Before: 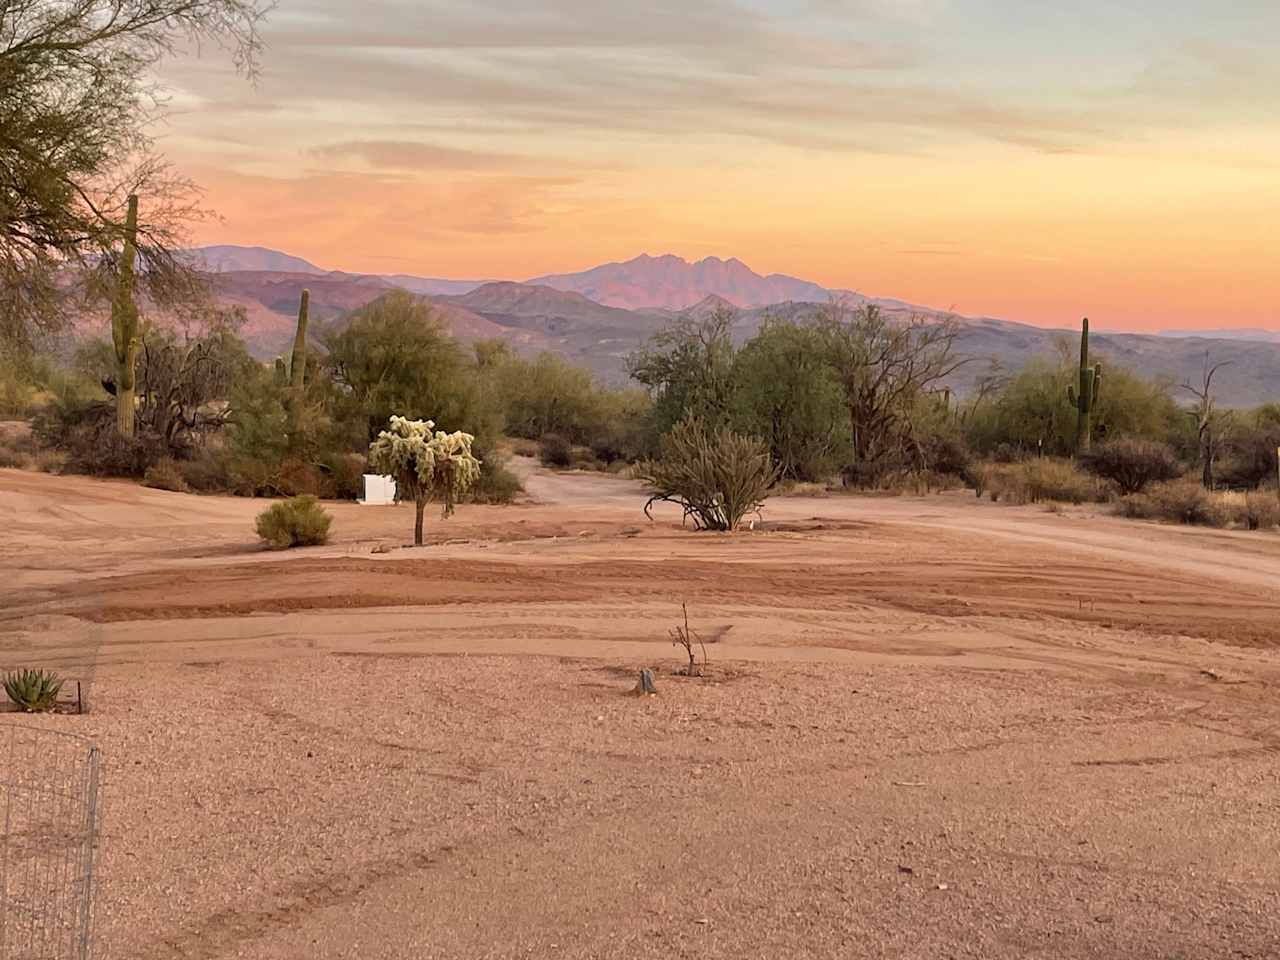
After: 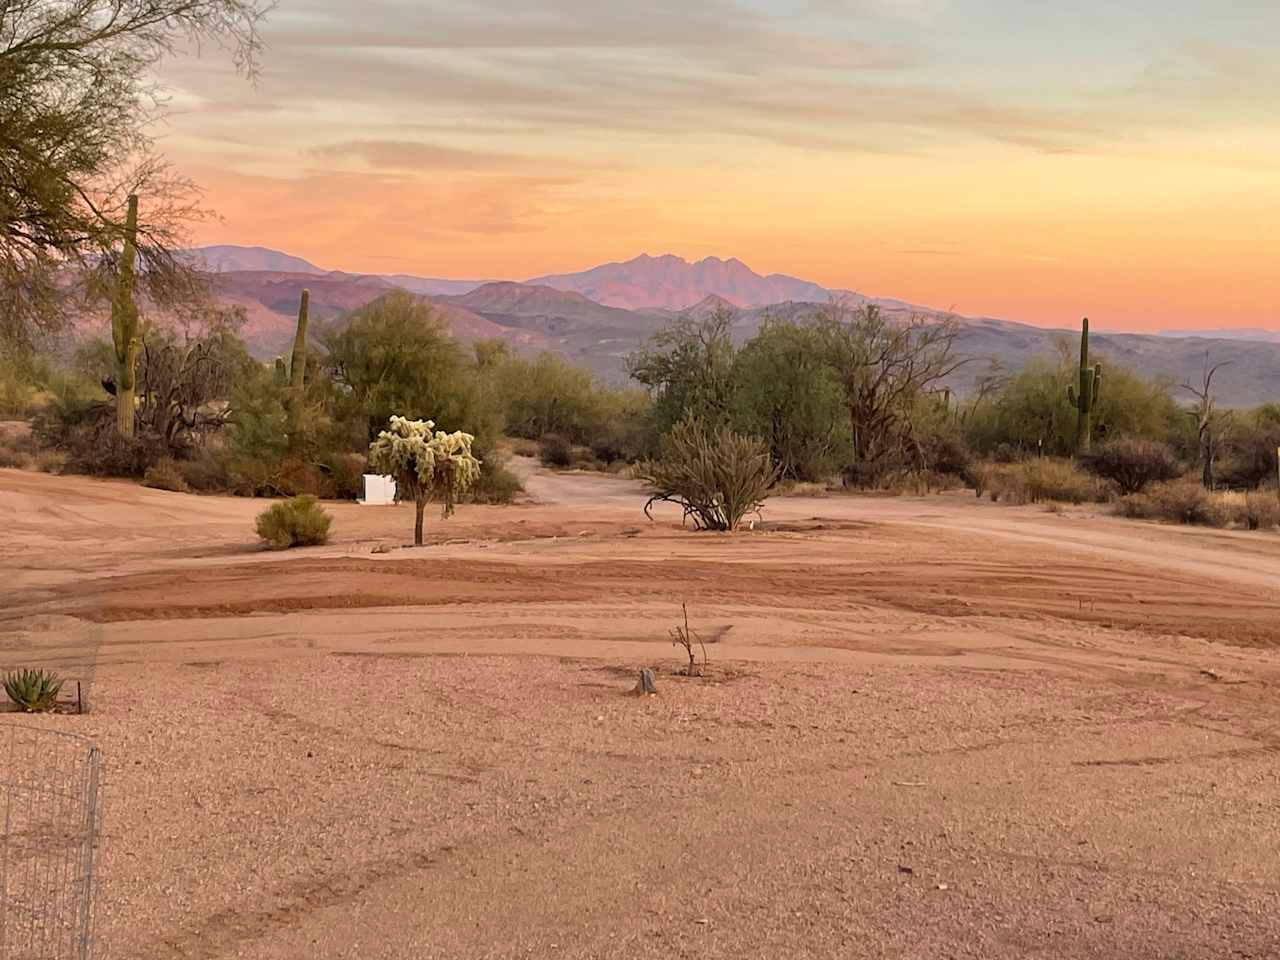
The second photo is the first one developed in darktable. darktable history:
color balance rgb: perceptual saturation grading › global saturation 0.183%, global vibrance 16.758%, saturation formula JzAzBz (2021)
